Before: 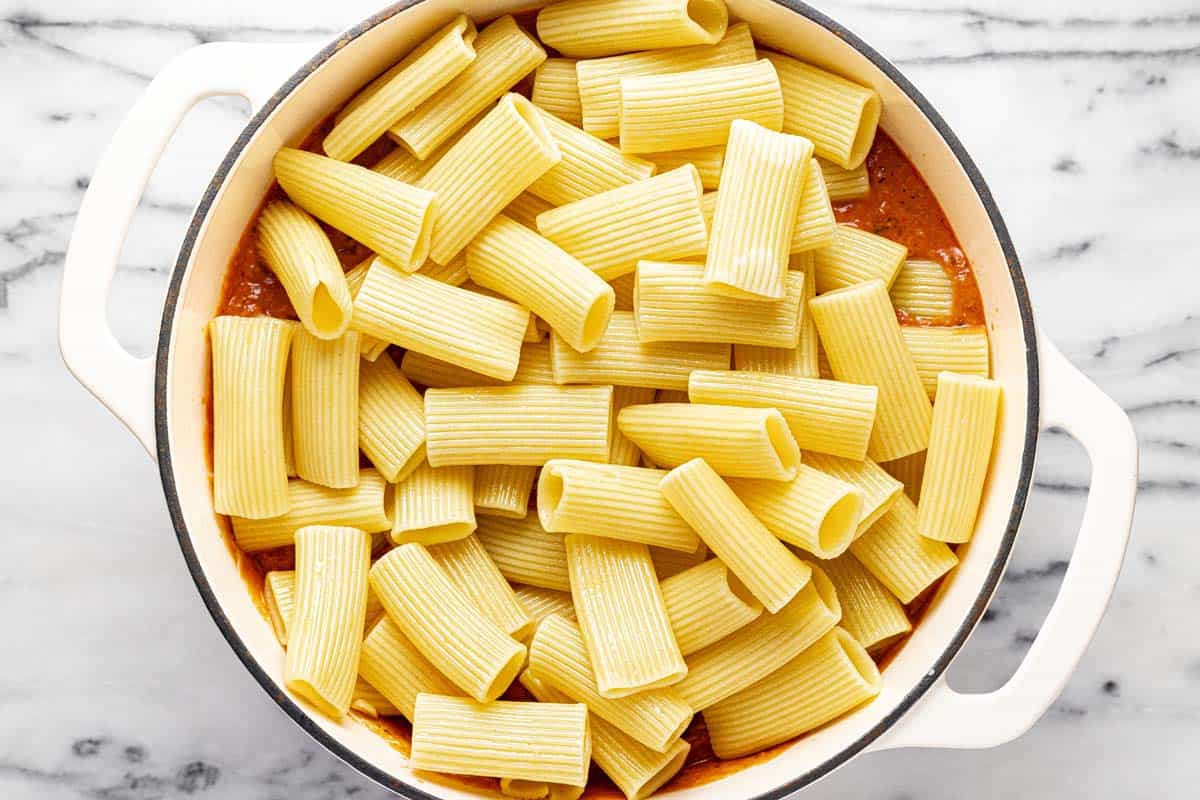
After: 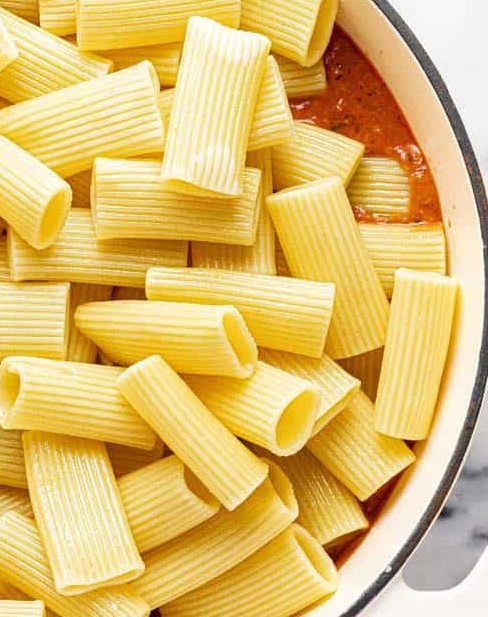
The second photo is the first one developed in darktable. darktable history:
crop: left 45.274%, top 12.91%, right 14.028%, bottom 9.915%
